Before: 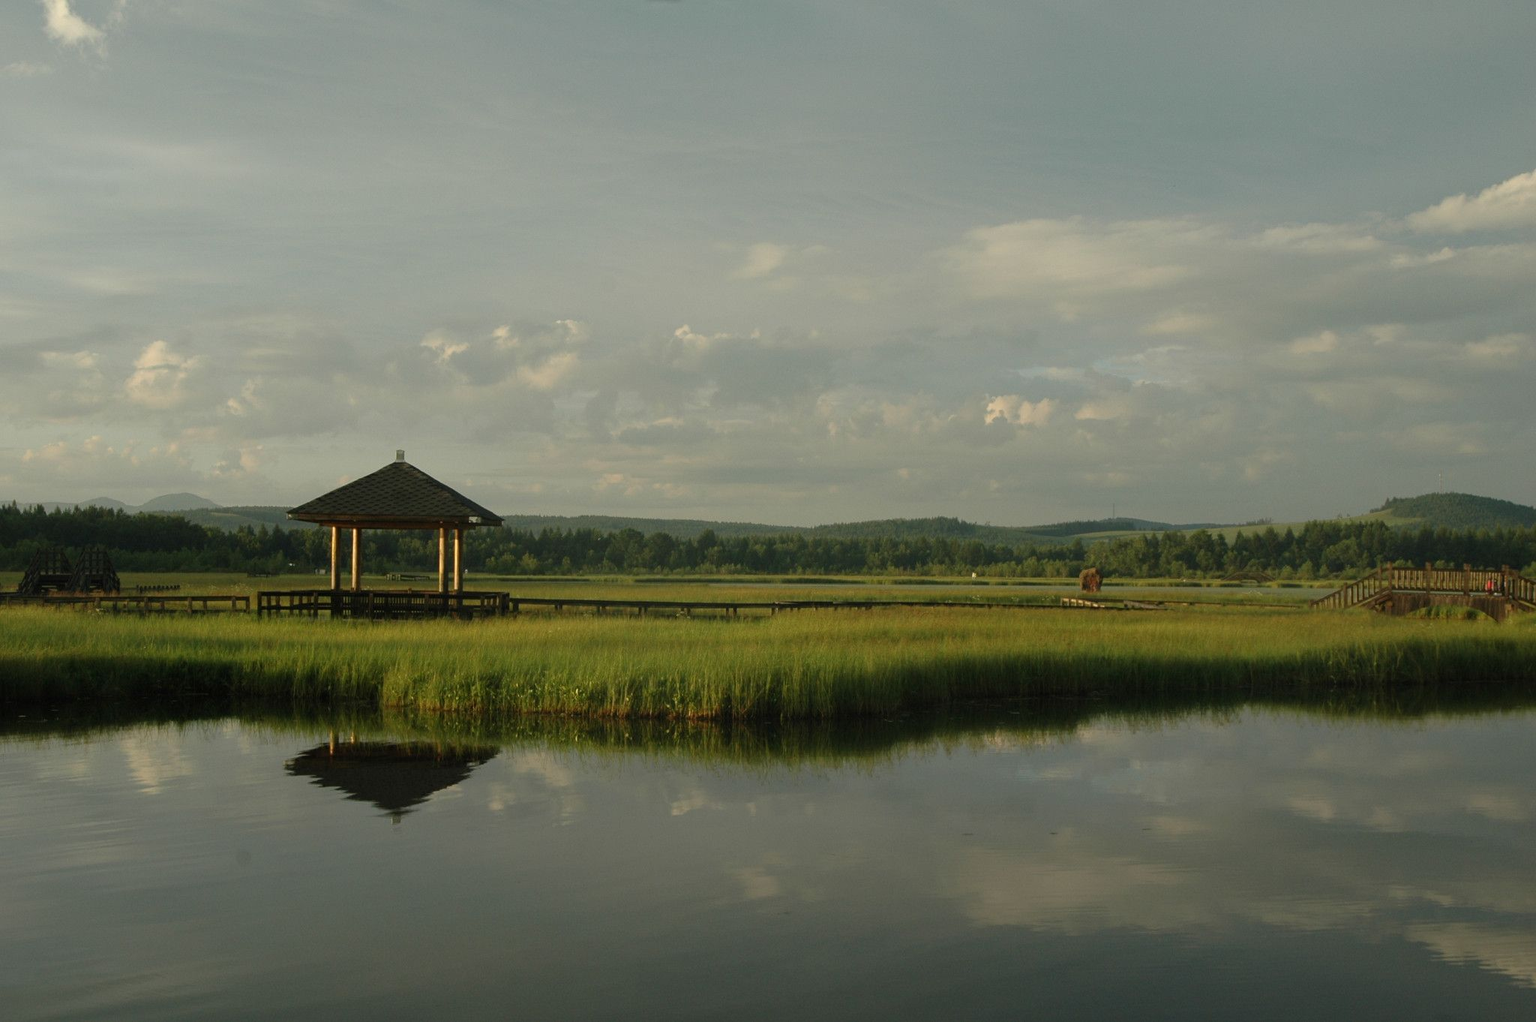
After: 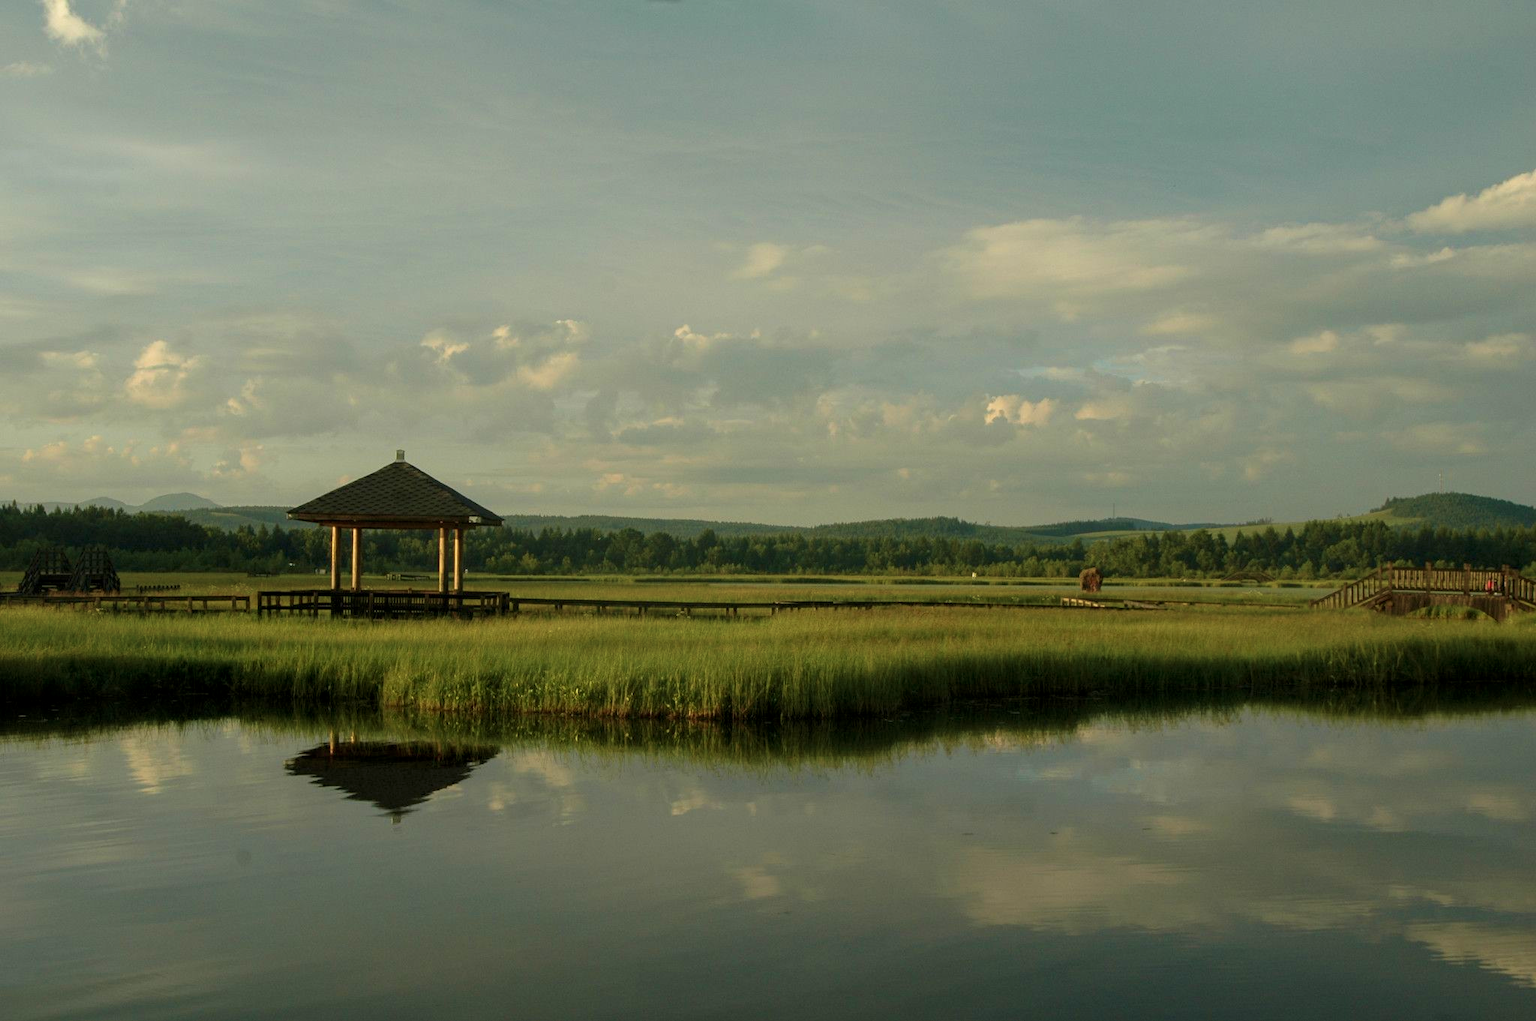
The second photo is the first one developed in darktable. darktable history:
velvia: strength 45.58%
local contrast: on, module defaults
